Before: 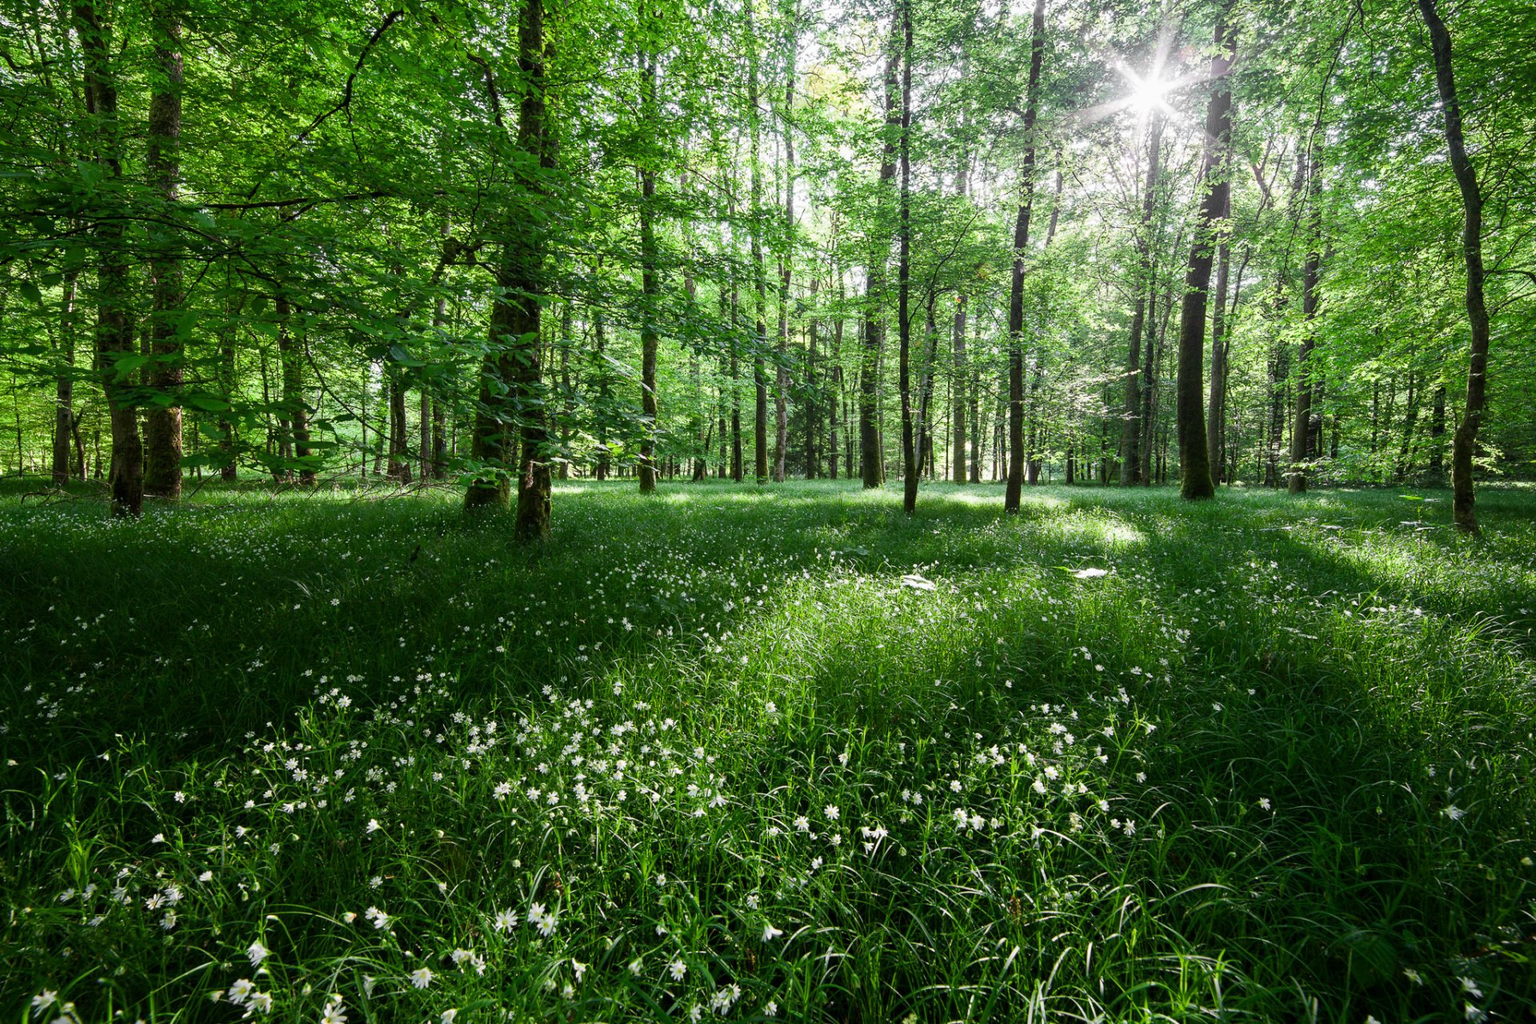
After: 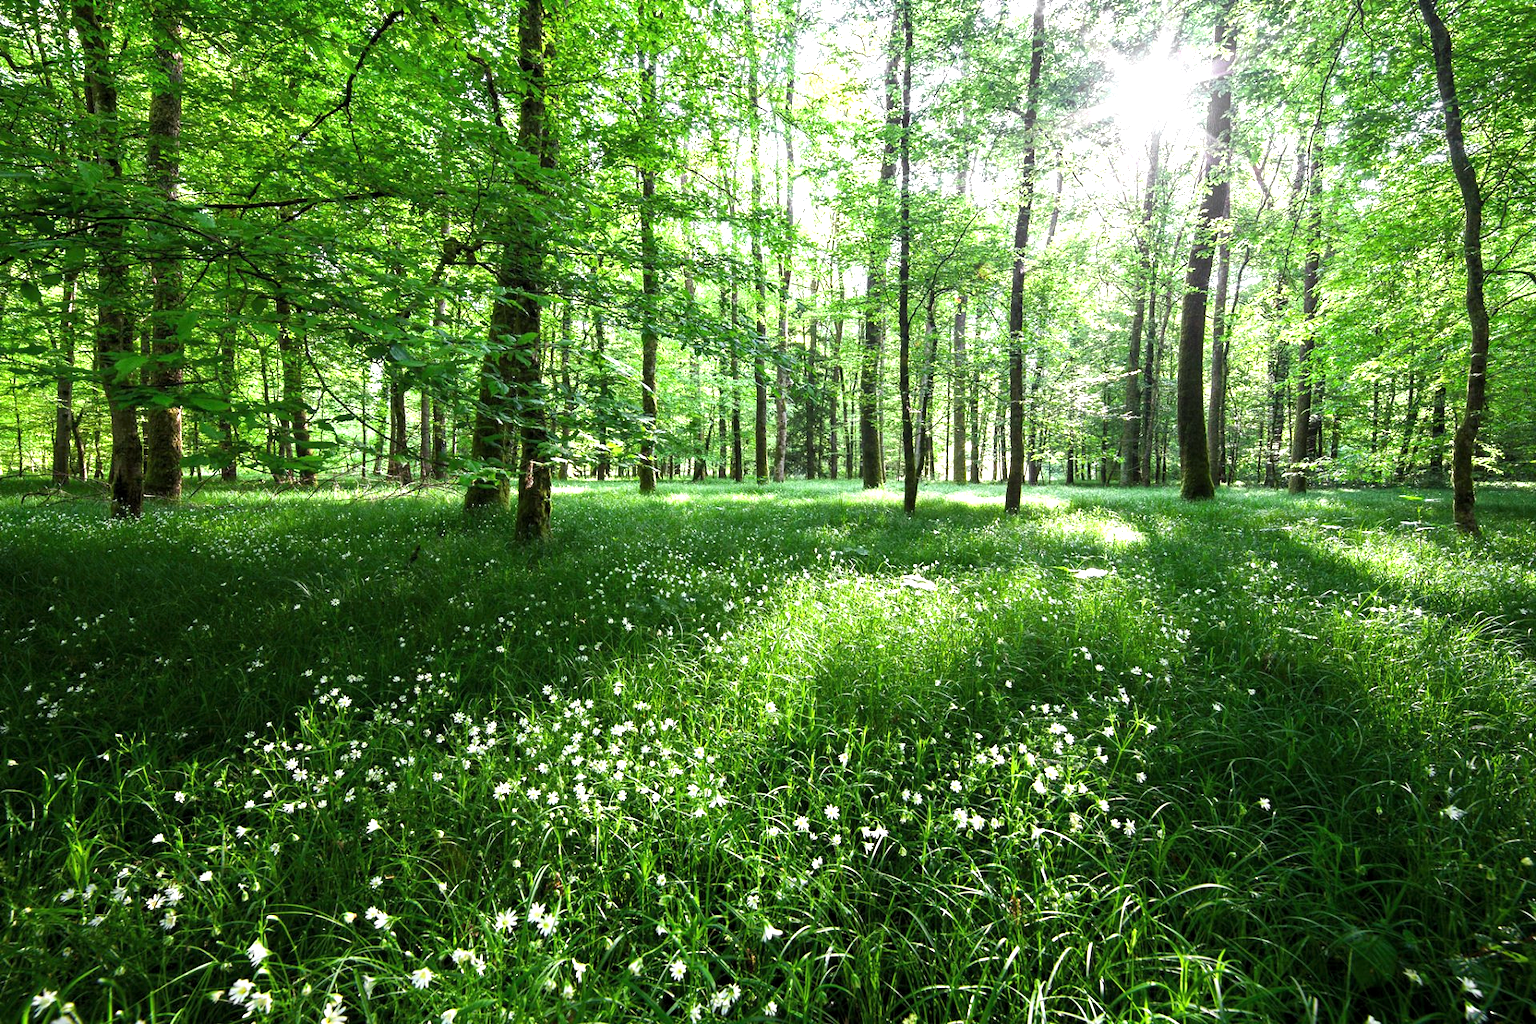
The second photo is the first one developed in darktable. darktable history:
levels: levels [0.026, 0.507, 0.987]
exposure: black level correction 0, exposure 1 EV, compensate exposure bias true, compensate highlight preservation false
